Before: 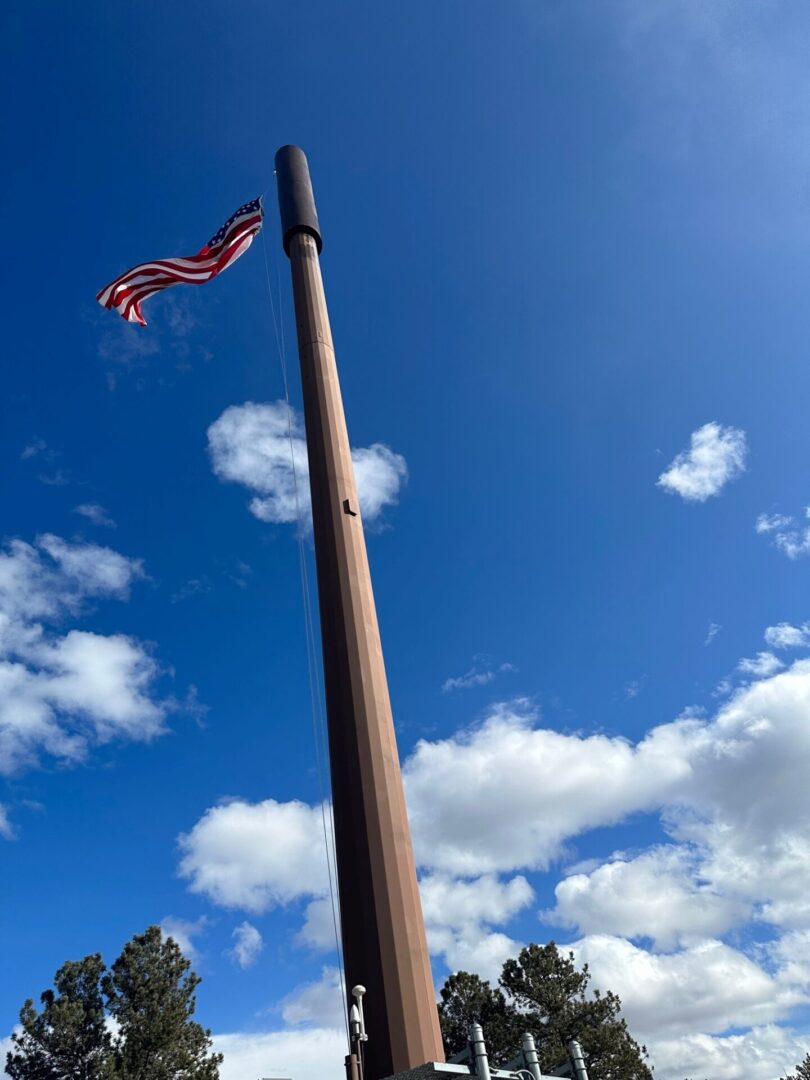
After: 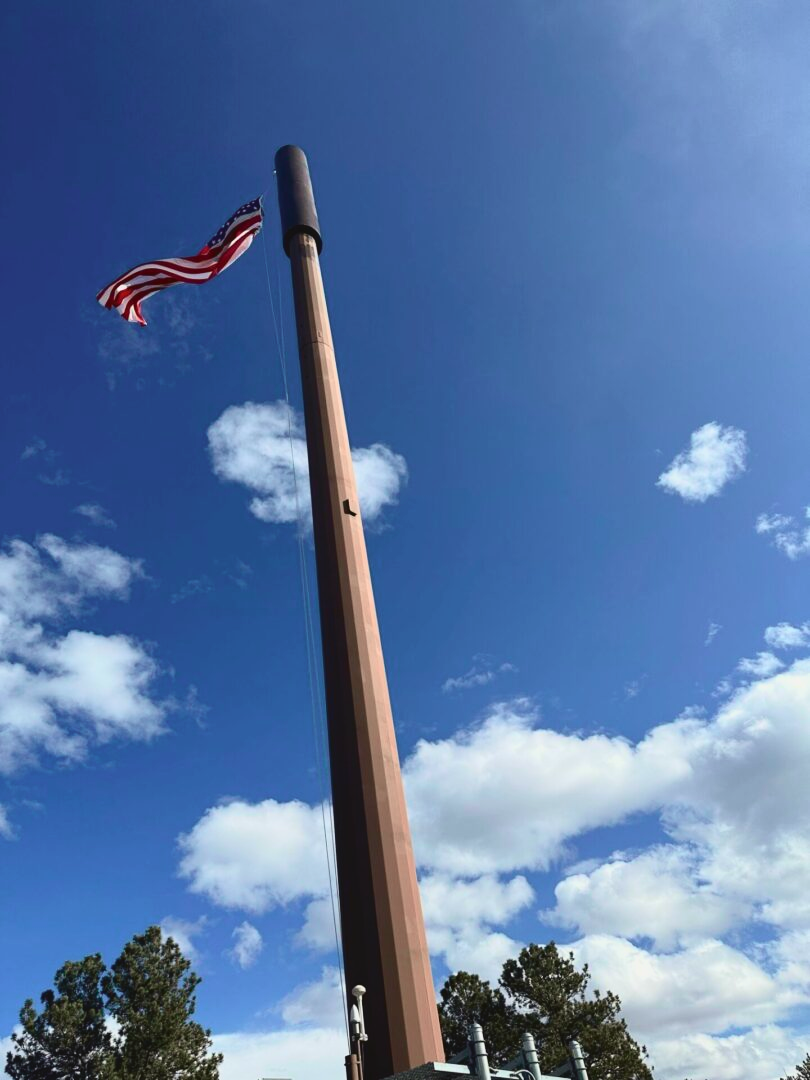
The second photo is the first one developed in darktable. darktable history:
tone curve: curves: ch0 [(0, 0.049) (0.175, 0.178) (0.466, 0.498) (0.715, 0.767) (0.819, 0.851) (1, 0.961)]; ch1 [(0, 0) (0.437, 0.398) (0.476, 0.466) (0.505, 0.505) (0.534, 0.544) (0.595, 0.608) (0.641, 0.643) (1, 1)]; ch2 [(0, 0) (0.359, 0.379) (0.437, 0.44) (0.489, 0.495) (0.518, 0.537) (0.579, 0.579) (1, 1)], color space Lab, independent channels, preserve colors none
